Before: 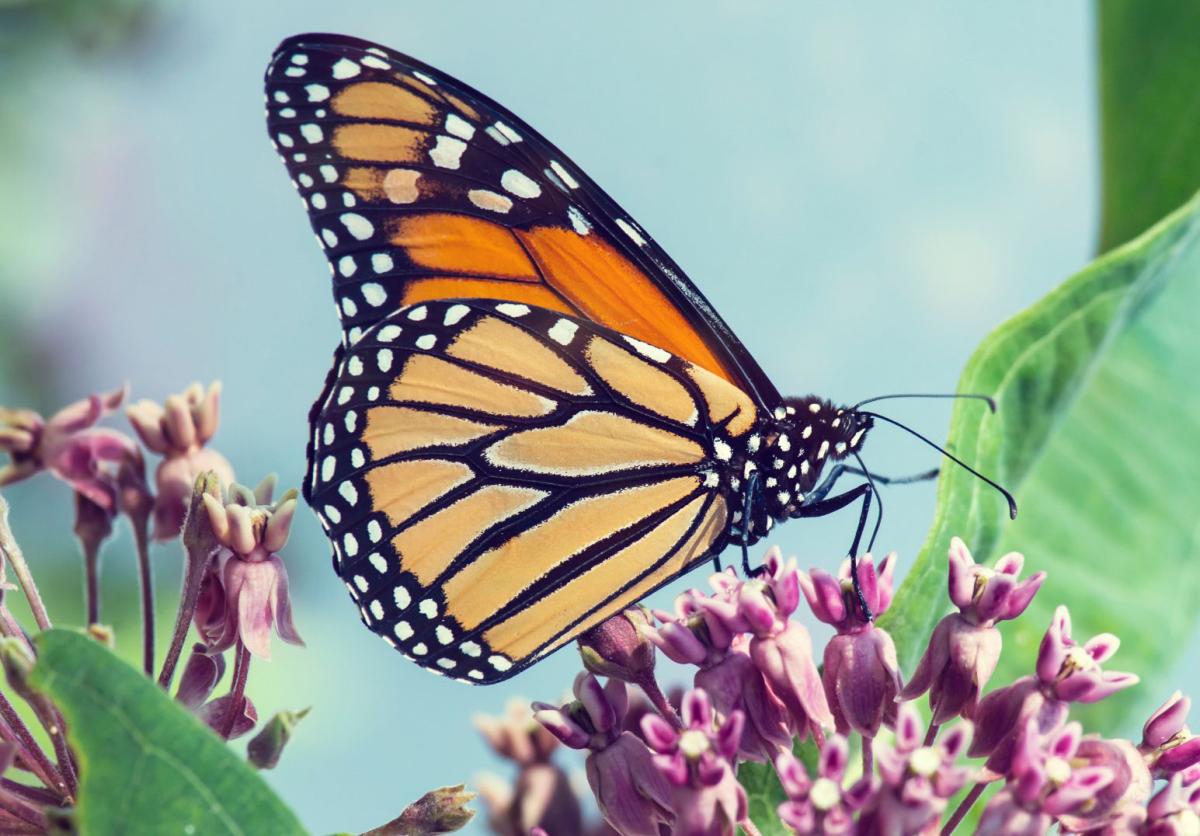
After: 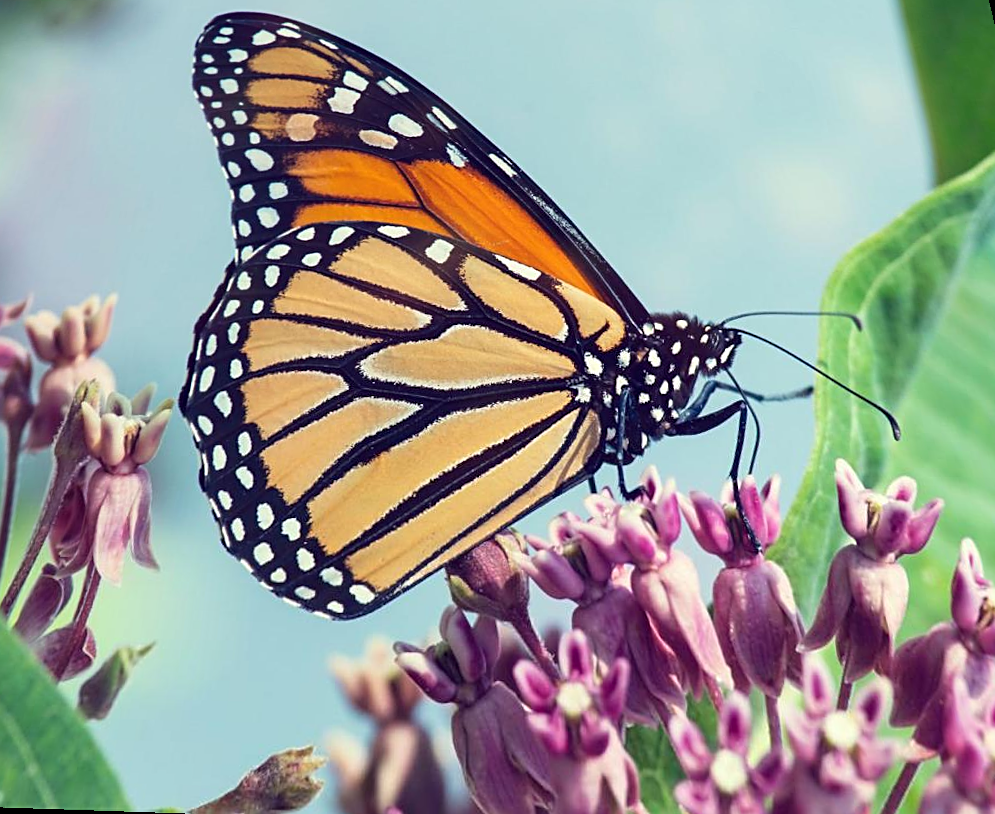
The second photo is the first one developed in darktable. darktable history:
rotate and perspective: rotation 0.72°, lens shift (vertical) -0.352, lens shift (horizontal) -0.051, crop left 0.152, crop right 0.859, crop top 0.019, crop bottom 0.964
tone equalizer: -7 EV 0.13 EV, smoothing diameter 25%, edges refinement/feathering 10, preserve details guided filter
sharpen: on, module defaults
